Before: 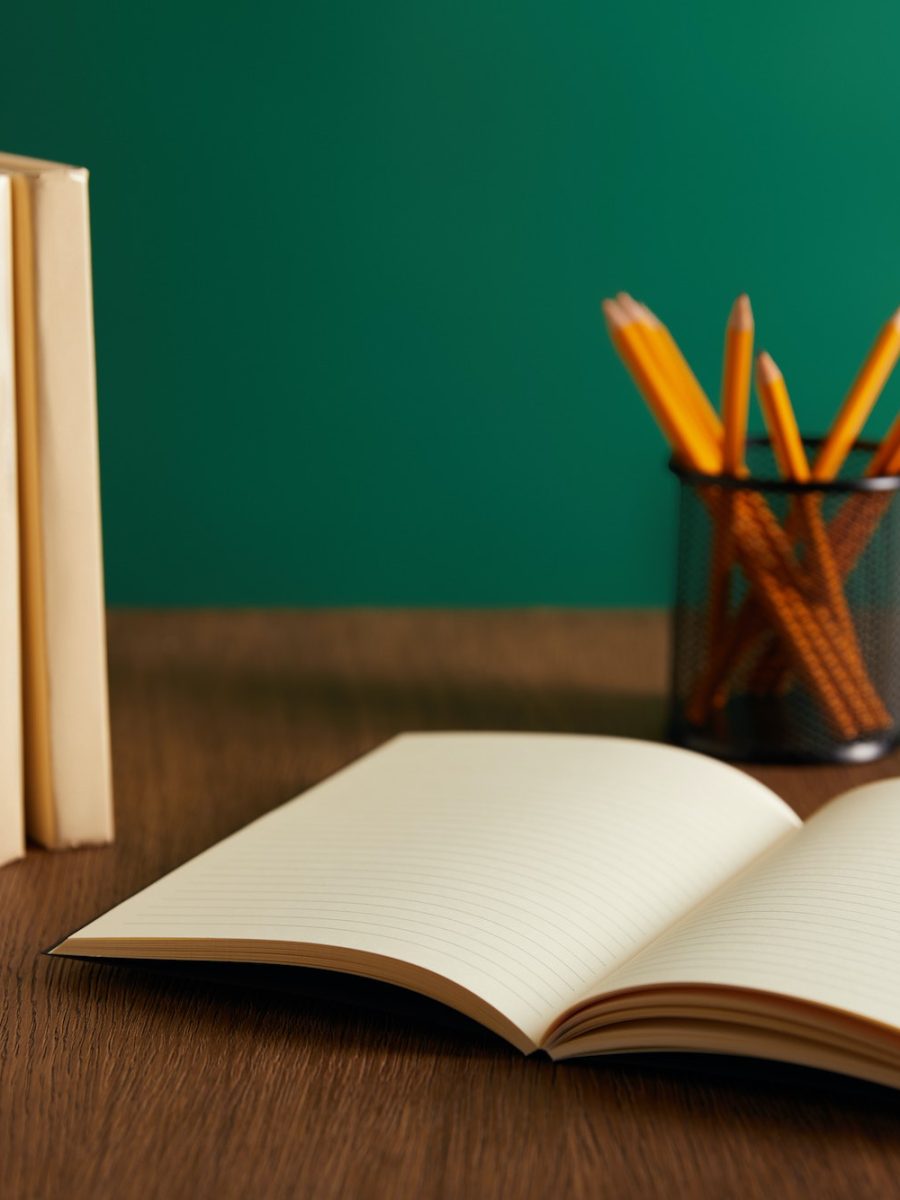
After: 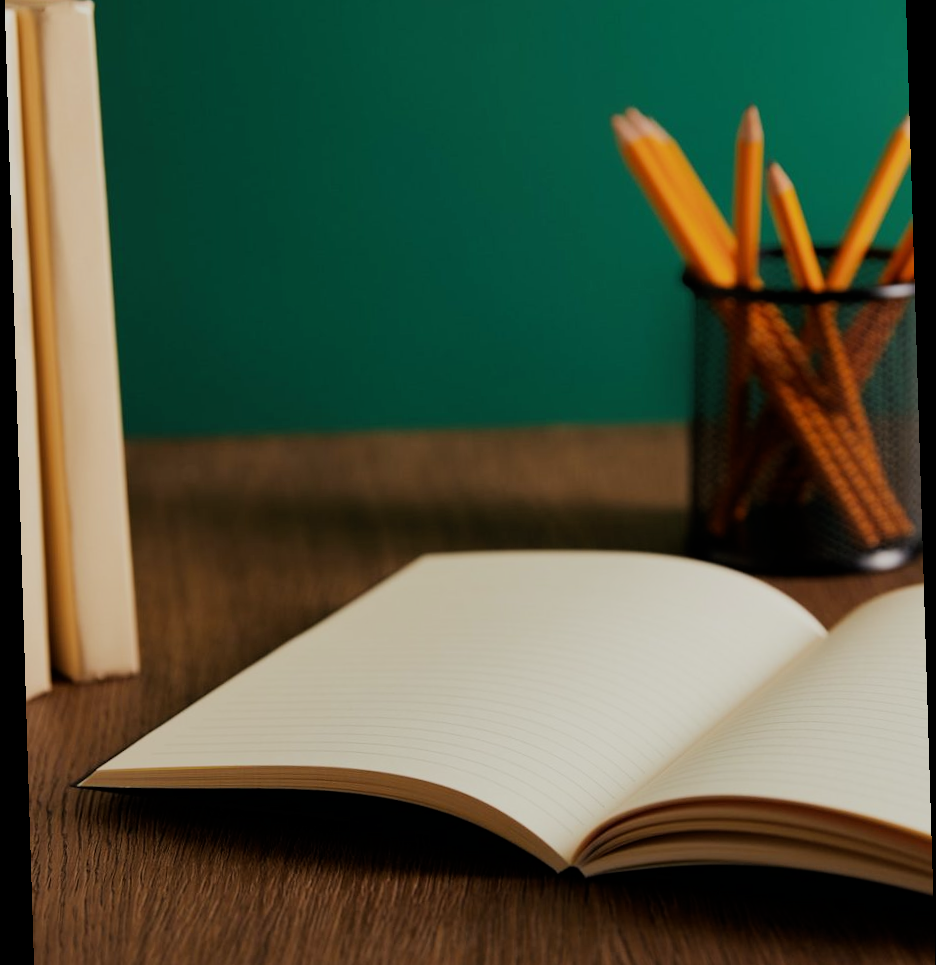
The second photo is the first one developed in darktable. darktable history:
rotate and perspective: rotation -1.75°, automatic cropping off
crop and rotate: top 15.774%, bottom 5.506%
filmic rgb: black relative exposure -7.65 EV, white relative exposure 4.56 EV, hardness 3.61, contrast 1.05
